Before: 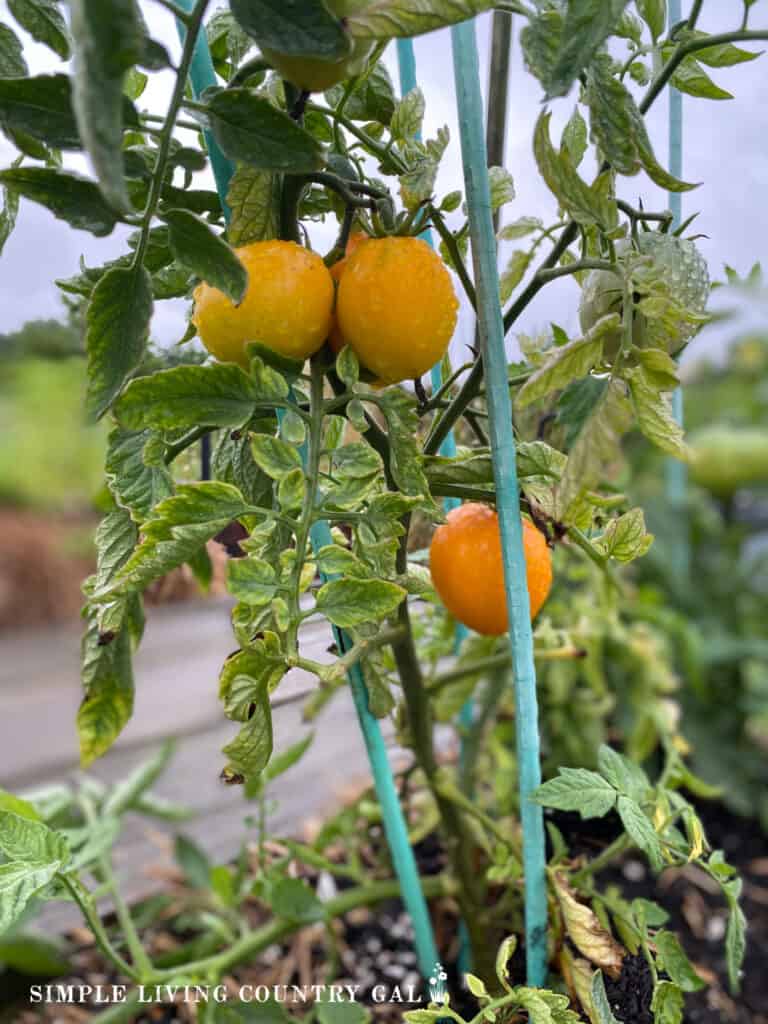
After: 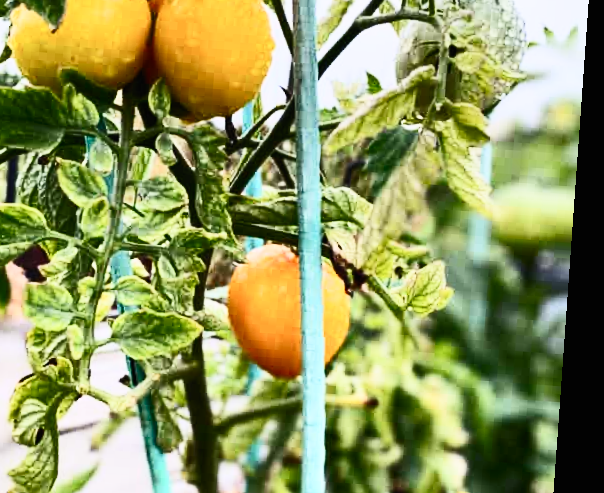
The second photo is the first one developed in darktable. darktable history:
crop and rotate: left 27.938%, top 27.046%, bottom 27.046%
contrast brightness saturation: contrast 0.62, brightness 0.34, saturation 0.14
sigmoid: skew -0.2, preserve hue 0%, red attenuation 0.1, red rotation 0.035, green attenuation 0.1, green rotation -0.017, blue attenuation 0.15, blue rotation -0.052, base primaries Rec2020
rotate and perspective: rotation 4.1°, automatic cropping off
